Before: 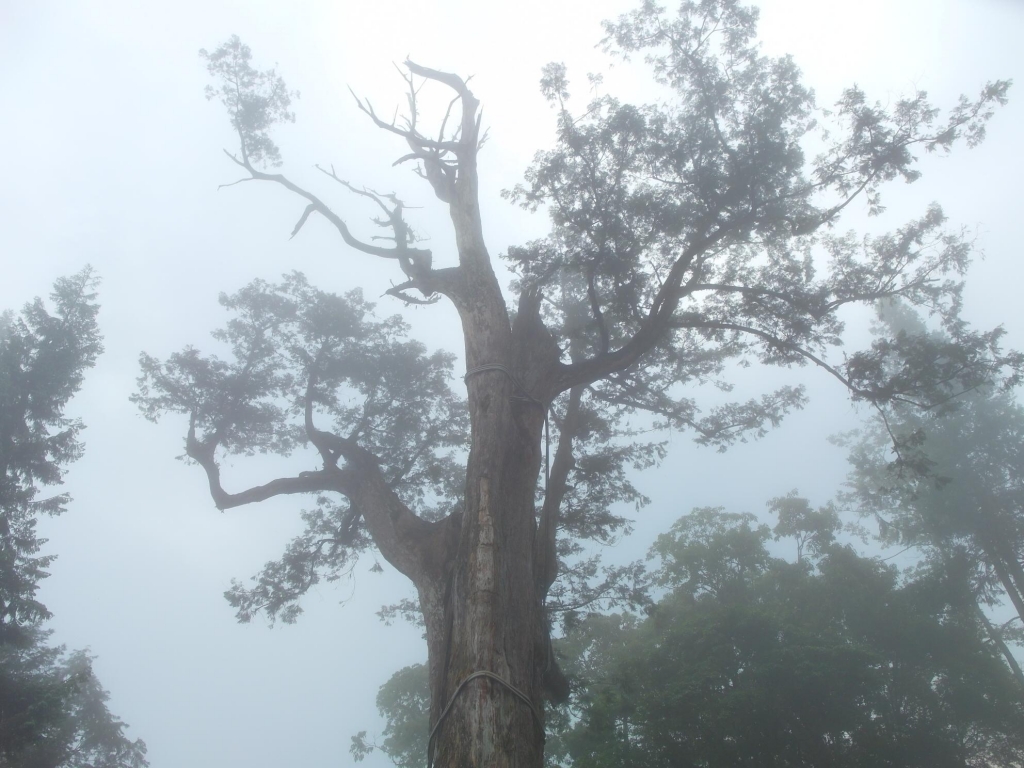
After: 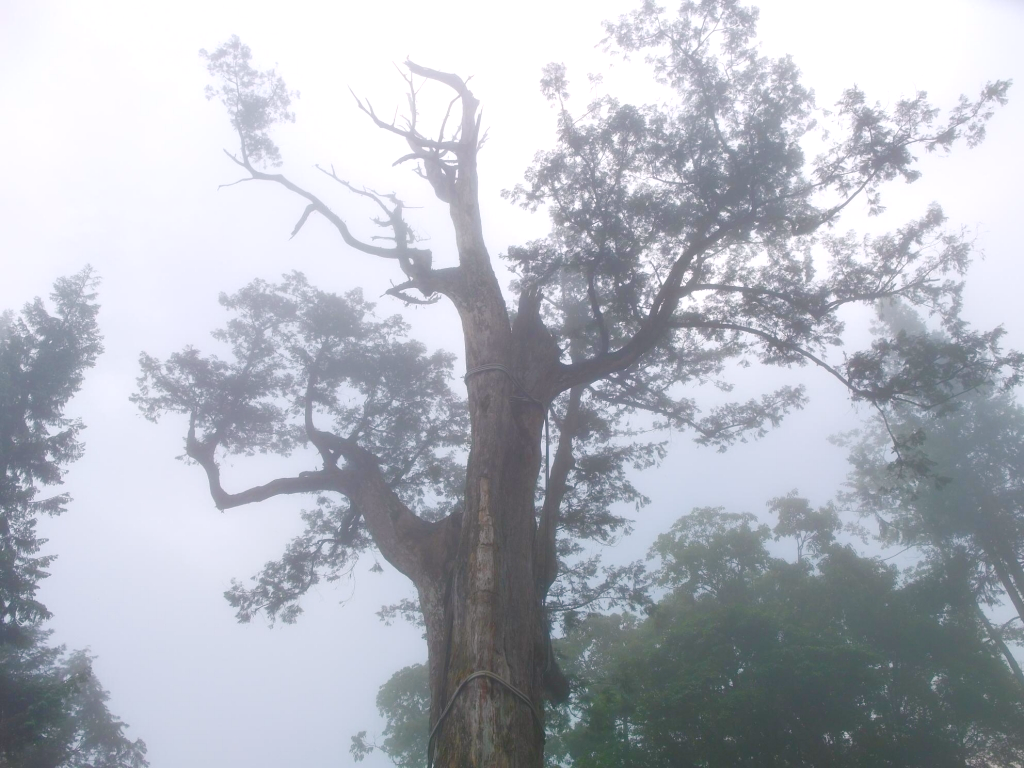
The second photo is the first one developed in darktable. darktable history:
color balance rgb: highlights gain › chroma 1.519%, highlights gain › hue 312.49°, perceptual saturation grading › global saturation 24.825%, perceptual saturation grading › highlights -50.665%, perceptual saturation grading › mid-tones 19.84%, perceptual saturation grading › shadows 60.667%, perceptual brilliance grading › global brilliance 1.464%, perceptual brilliance grading › highlights 8.047%, perceptual brilliance grading › shadows -4.365%, contrast -9.903%
